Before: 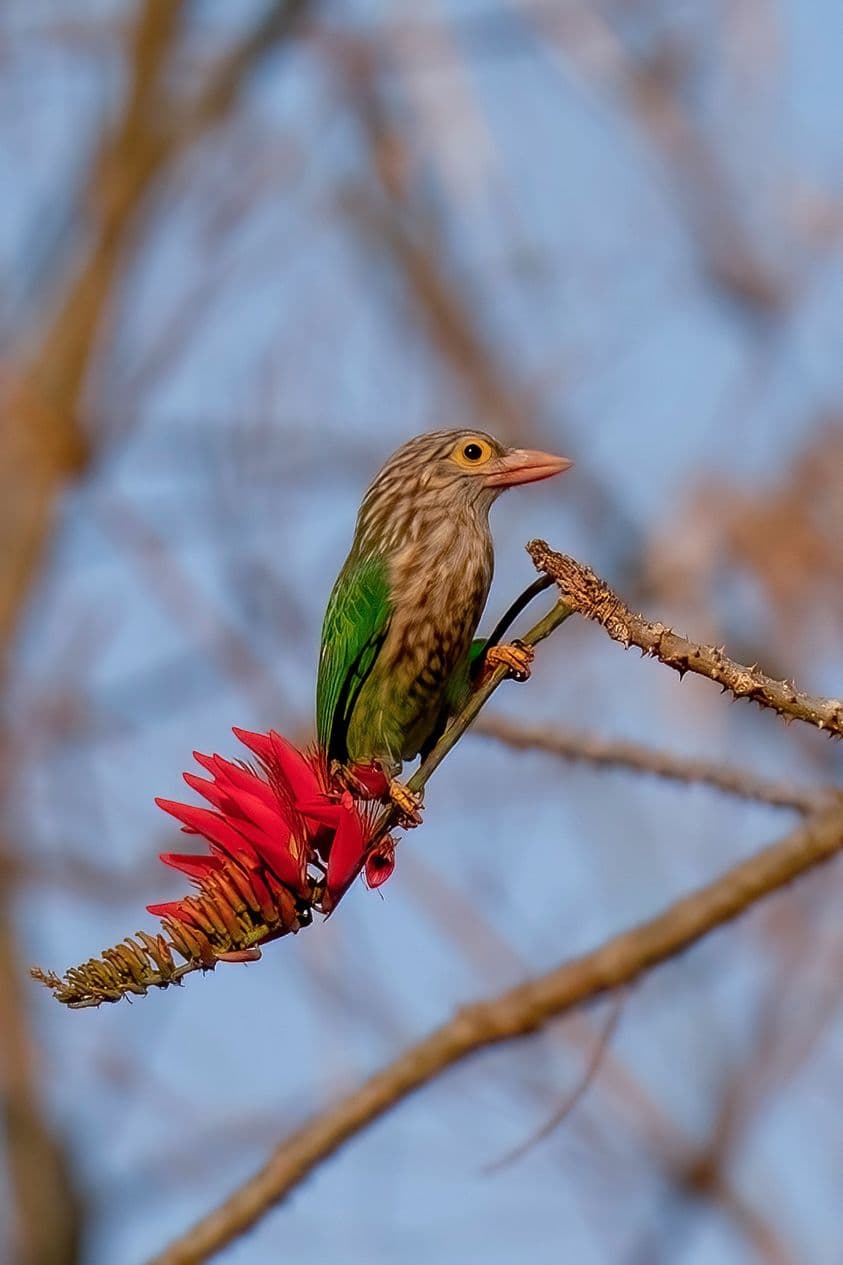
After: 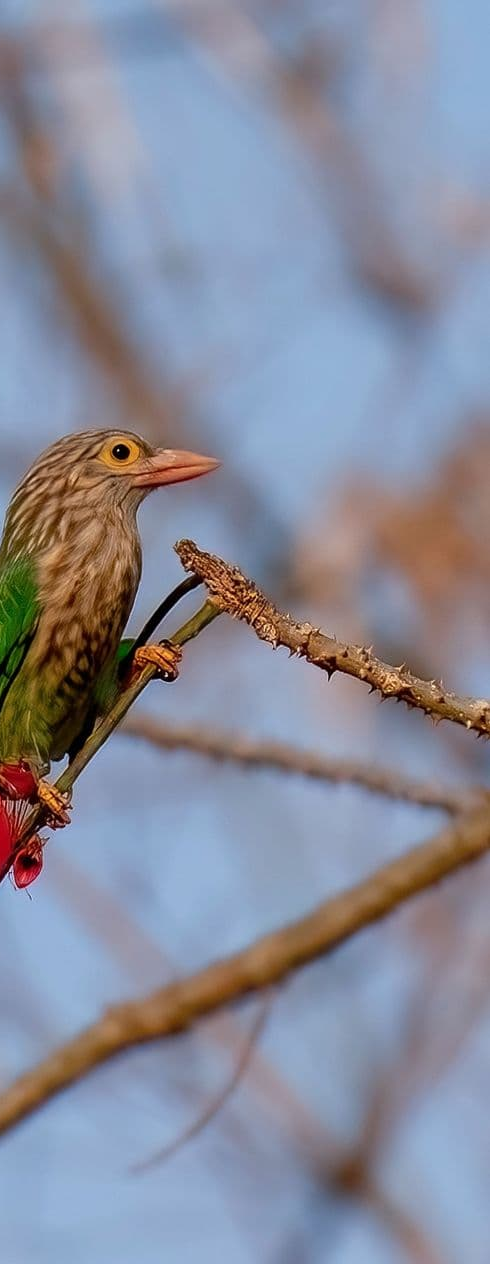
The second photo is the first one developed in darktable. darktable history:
crop: left 41.87%
